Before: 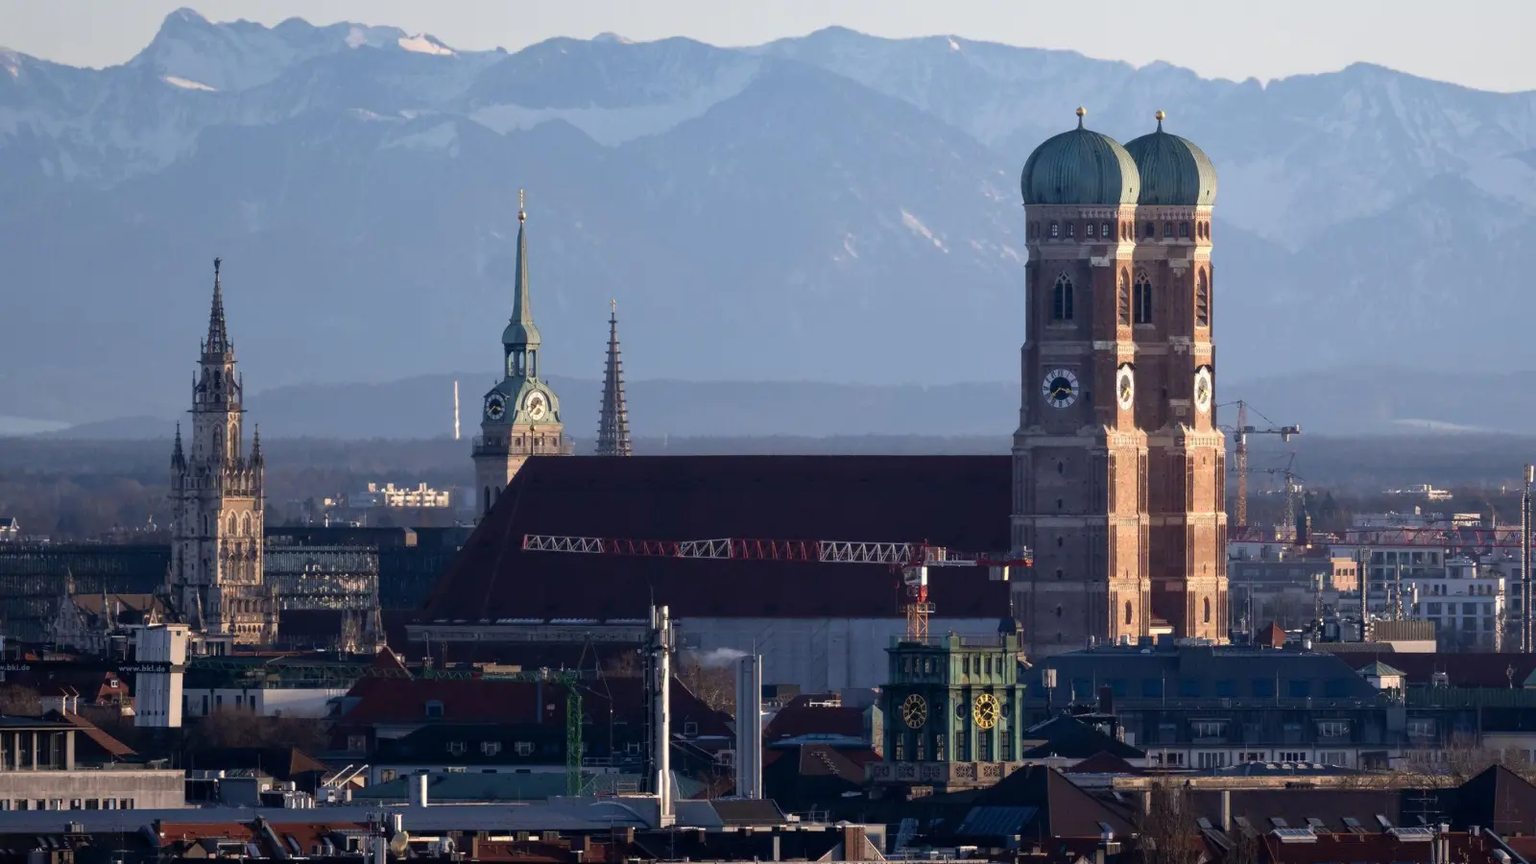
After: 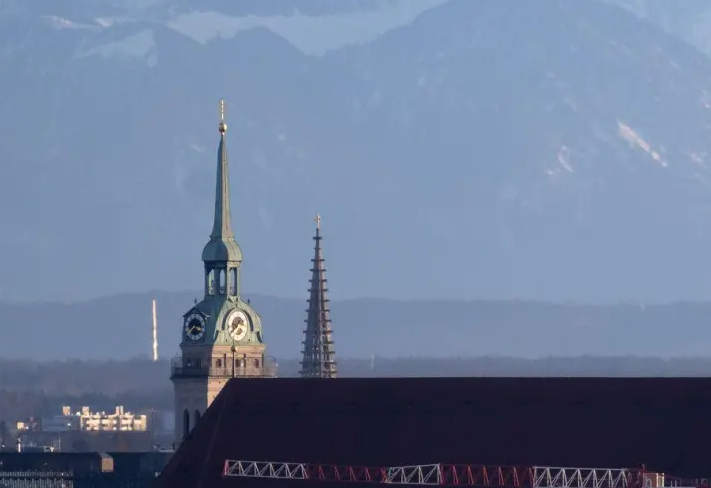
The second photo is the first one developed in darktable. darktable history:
crop: left 20.099%, top 10.817%, right 35.454%, bottom 34.859%
